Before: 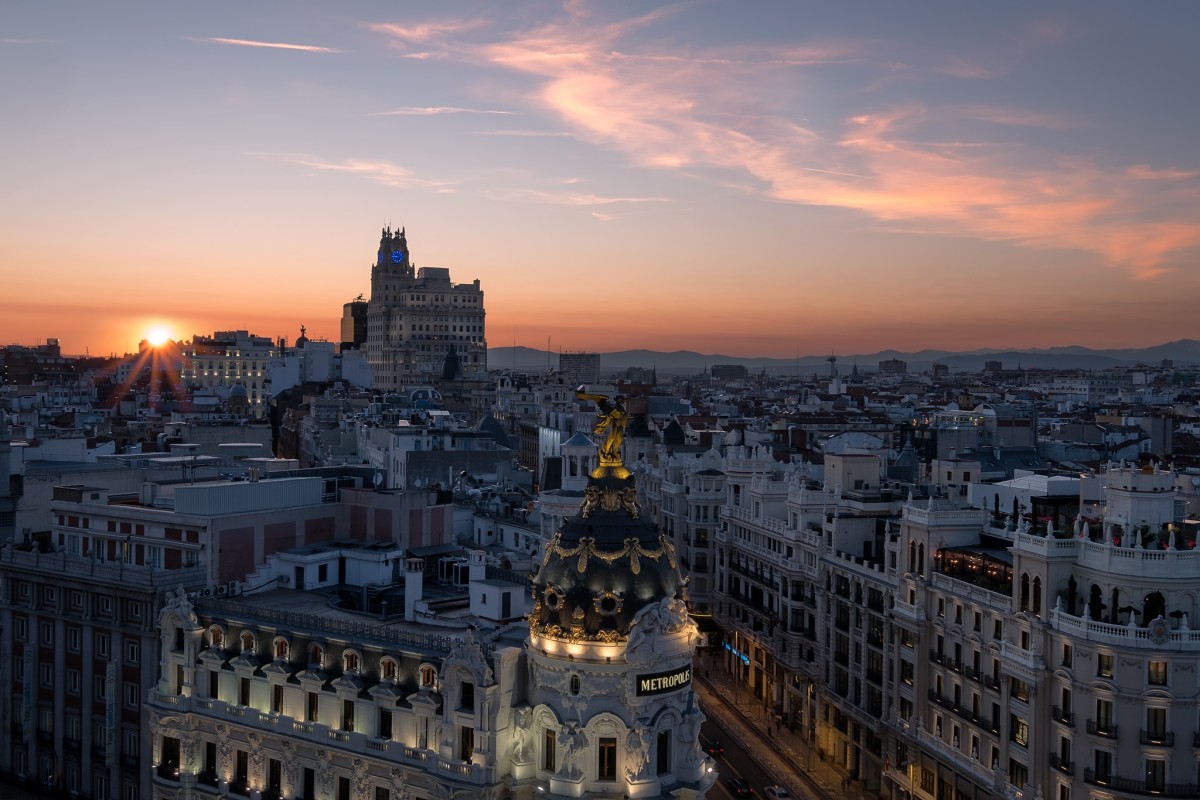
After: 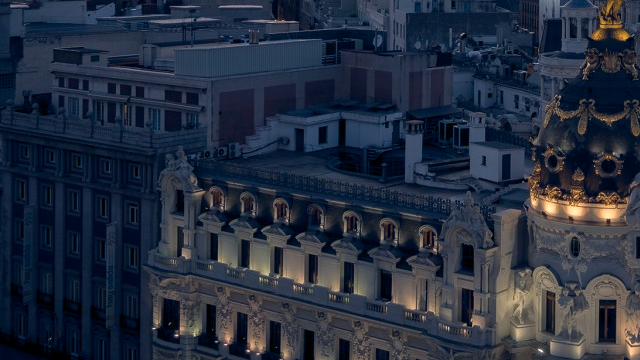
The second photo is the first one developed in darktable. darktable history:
crop and rotate: top 54.778%, right 46.61%, bottom 0.159%
color balance rgb: shadows lift › hue 87.51°, highlights gain › chroma 3.21%, highlights gain › hue 55.1°, global offset › chroma 0.15%, global offset › hue 253.66°, linear chroma grading › global chroma 0.5%
